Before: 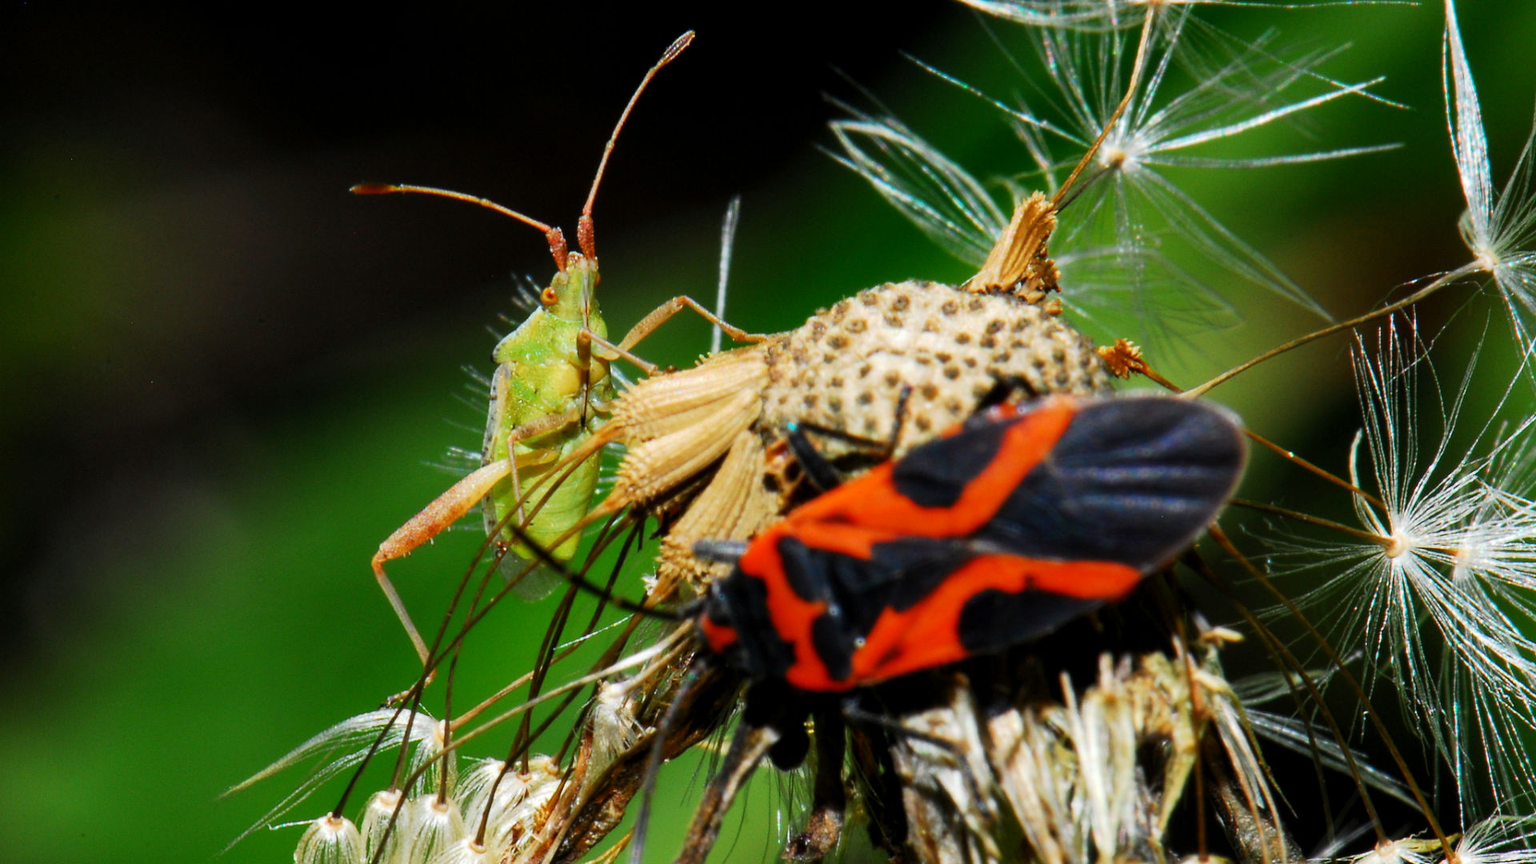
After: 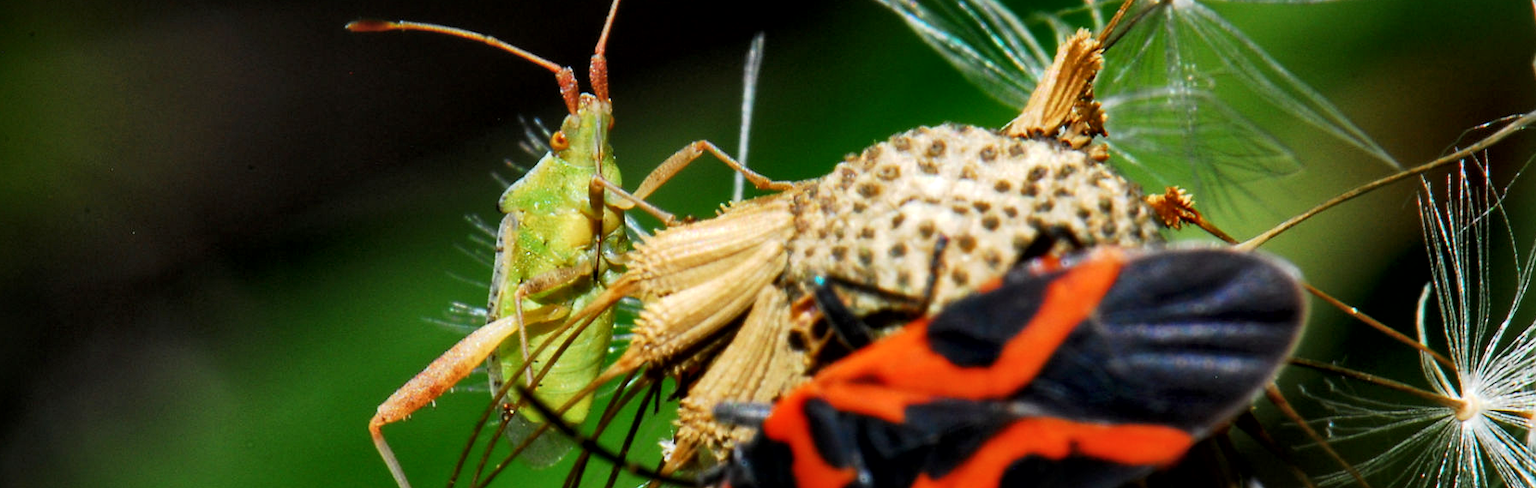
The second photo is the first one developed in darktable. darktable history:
crop: left 1.81%, top 19.159%, right 4.82%, bottom 28.023%
local contrast: mode bilateral grid, contrast 19, coarseness 50, detail 158%, midtone range 0.2
